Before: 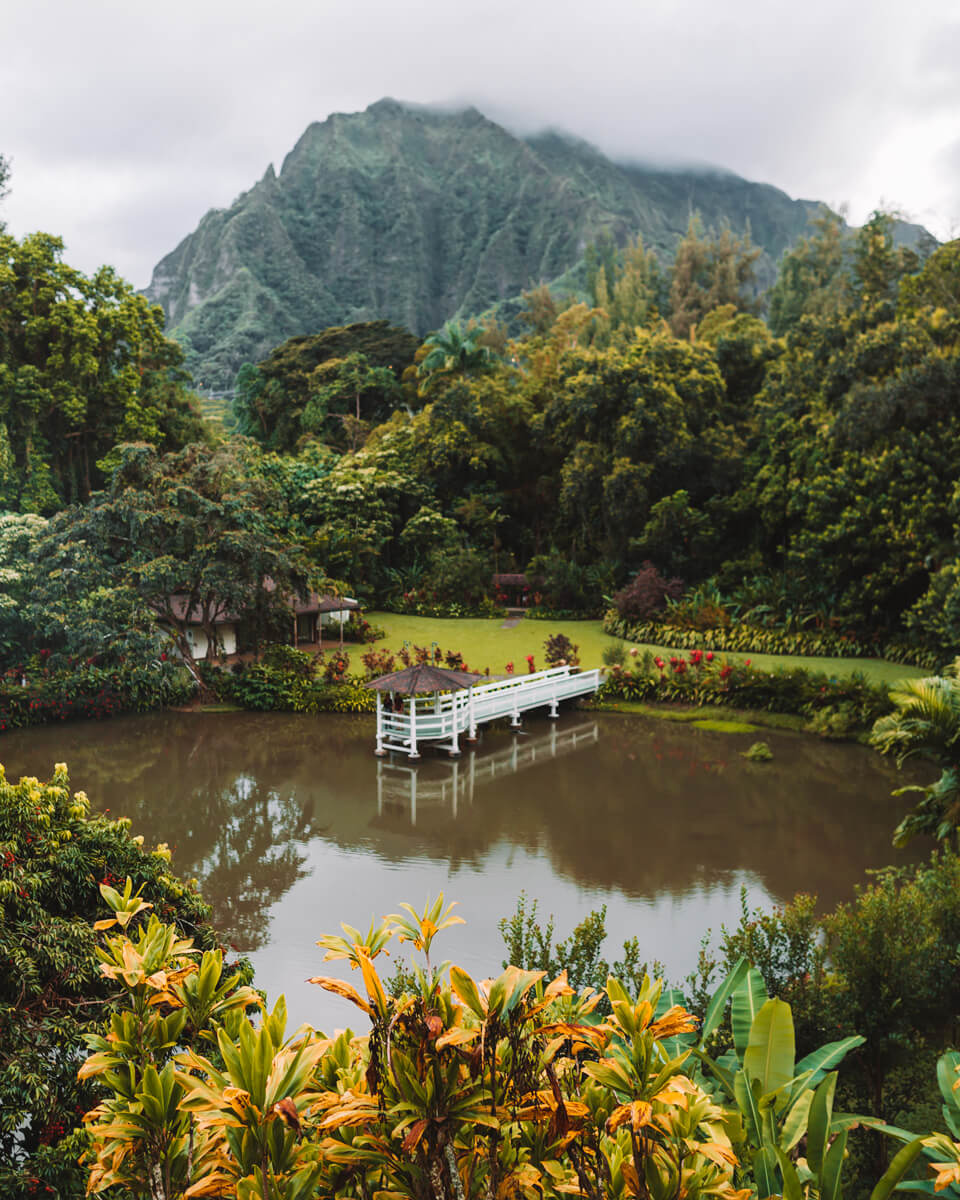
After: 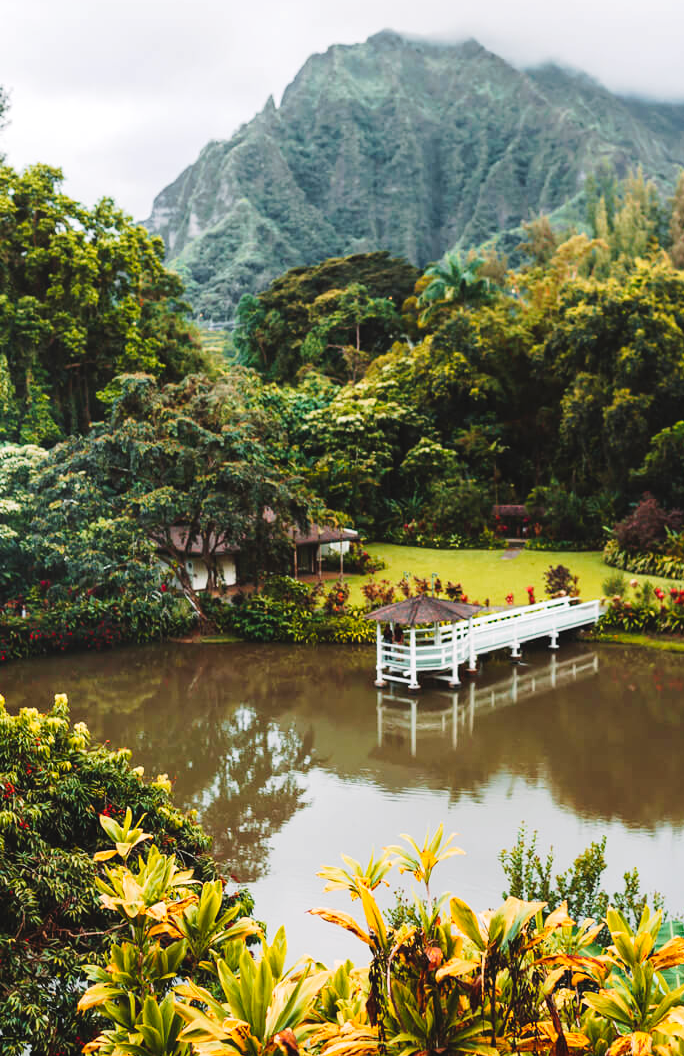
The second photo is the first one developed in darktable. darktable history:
tone curve: curves: ch0 [(0, 0) (0.003, 0.024) (0.011, 0.032) (0.025, 0.041) (0.044, 0.054) (0.069, 0.069) (0.1, 0.09) (0.136, 0.116) (0.177, 0.162) (0.224, 0.213) (0.277, 0.278) (0.335, 0.359) (0.399, 0.447) (0.468, 0.543) (0.543, 0.621) (0.623, 0.717) (0.709, 0.807) (0.801, 0.876) (0.898, 0.934) (1, 1)], preserve colors none
exposure: exposure 0.2 EV, compensate highlight preservation false
crop: top 5.803%, right 27.864%, bottom 5.804%
